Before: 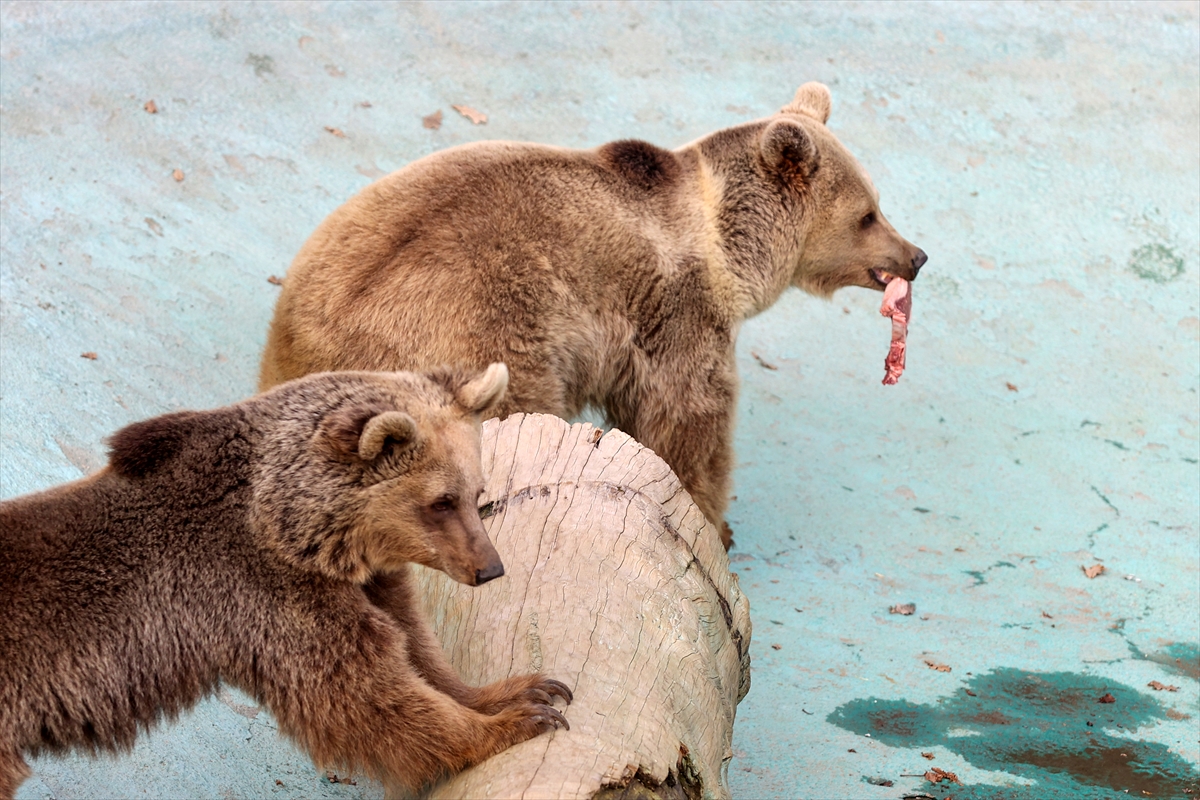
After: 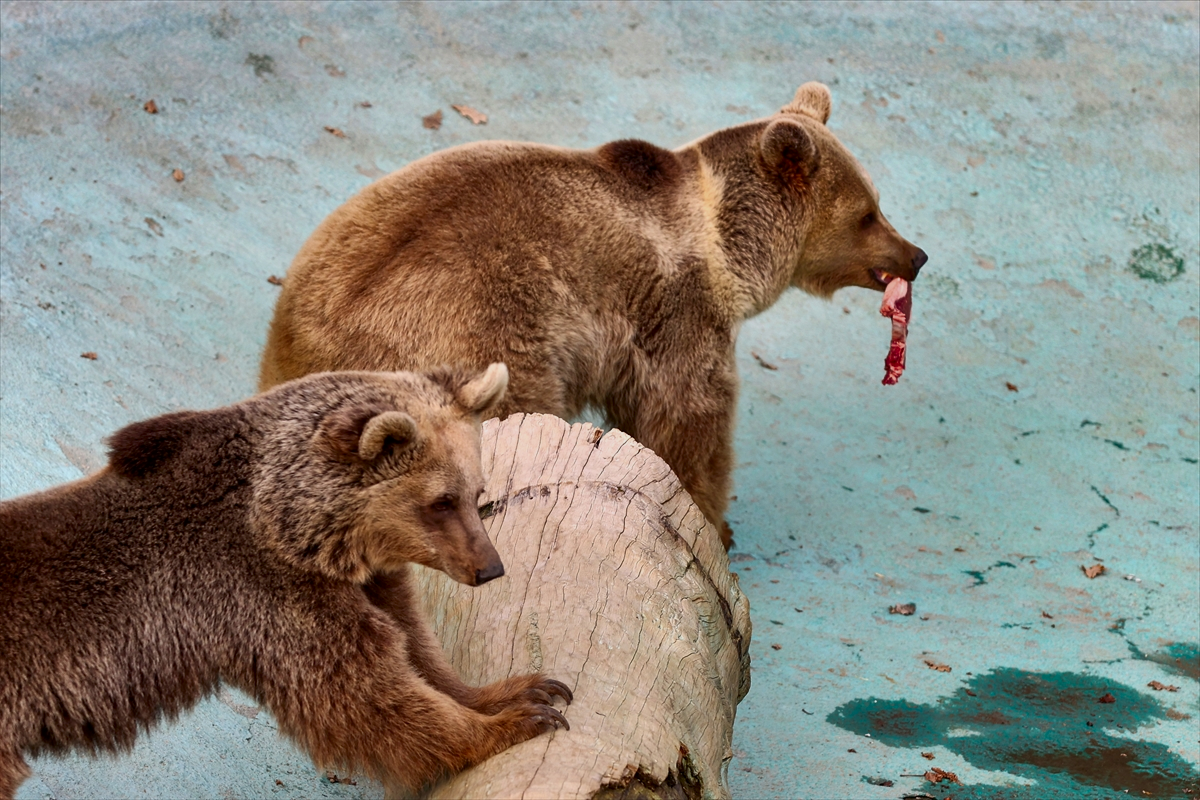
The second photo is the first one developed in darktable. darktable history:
shadows and highlights: radius 129.16, shadows 64.91, white point adjustment -10, highlights -54.39, compress 48.42%, highlights color adjustment 100%, soften with gaussian
contrast brightness saturation: contrast 0.15
